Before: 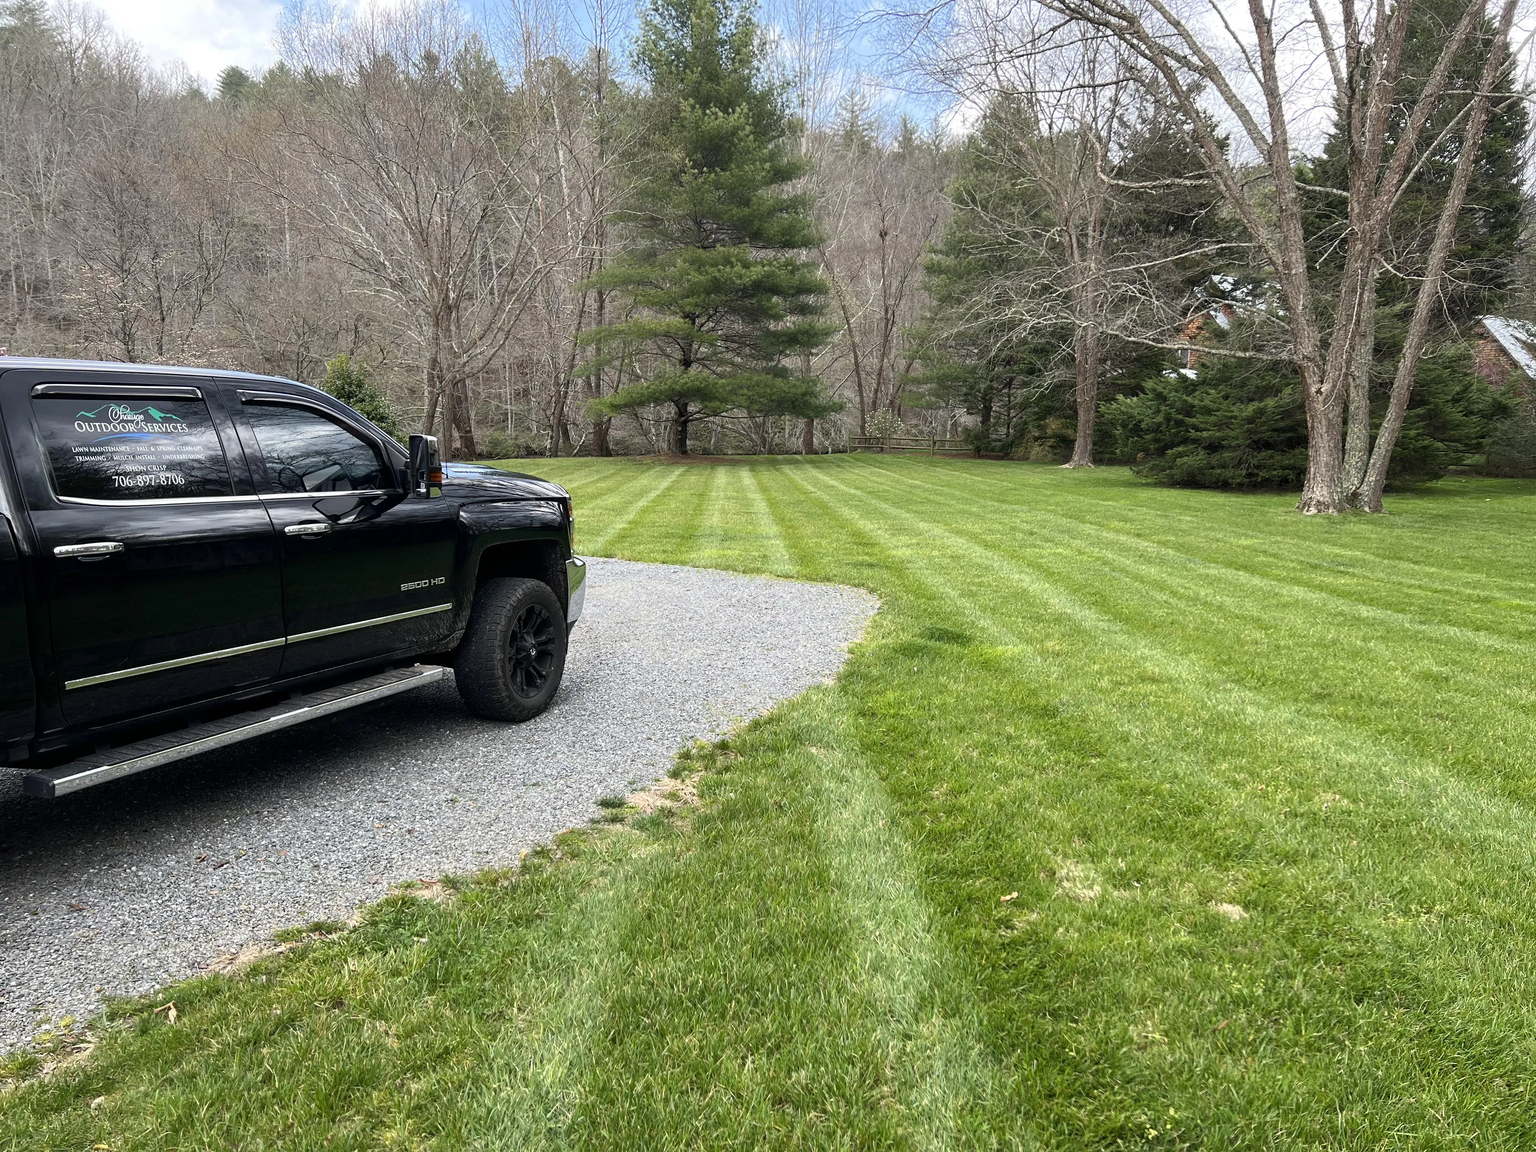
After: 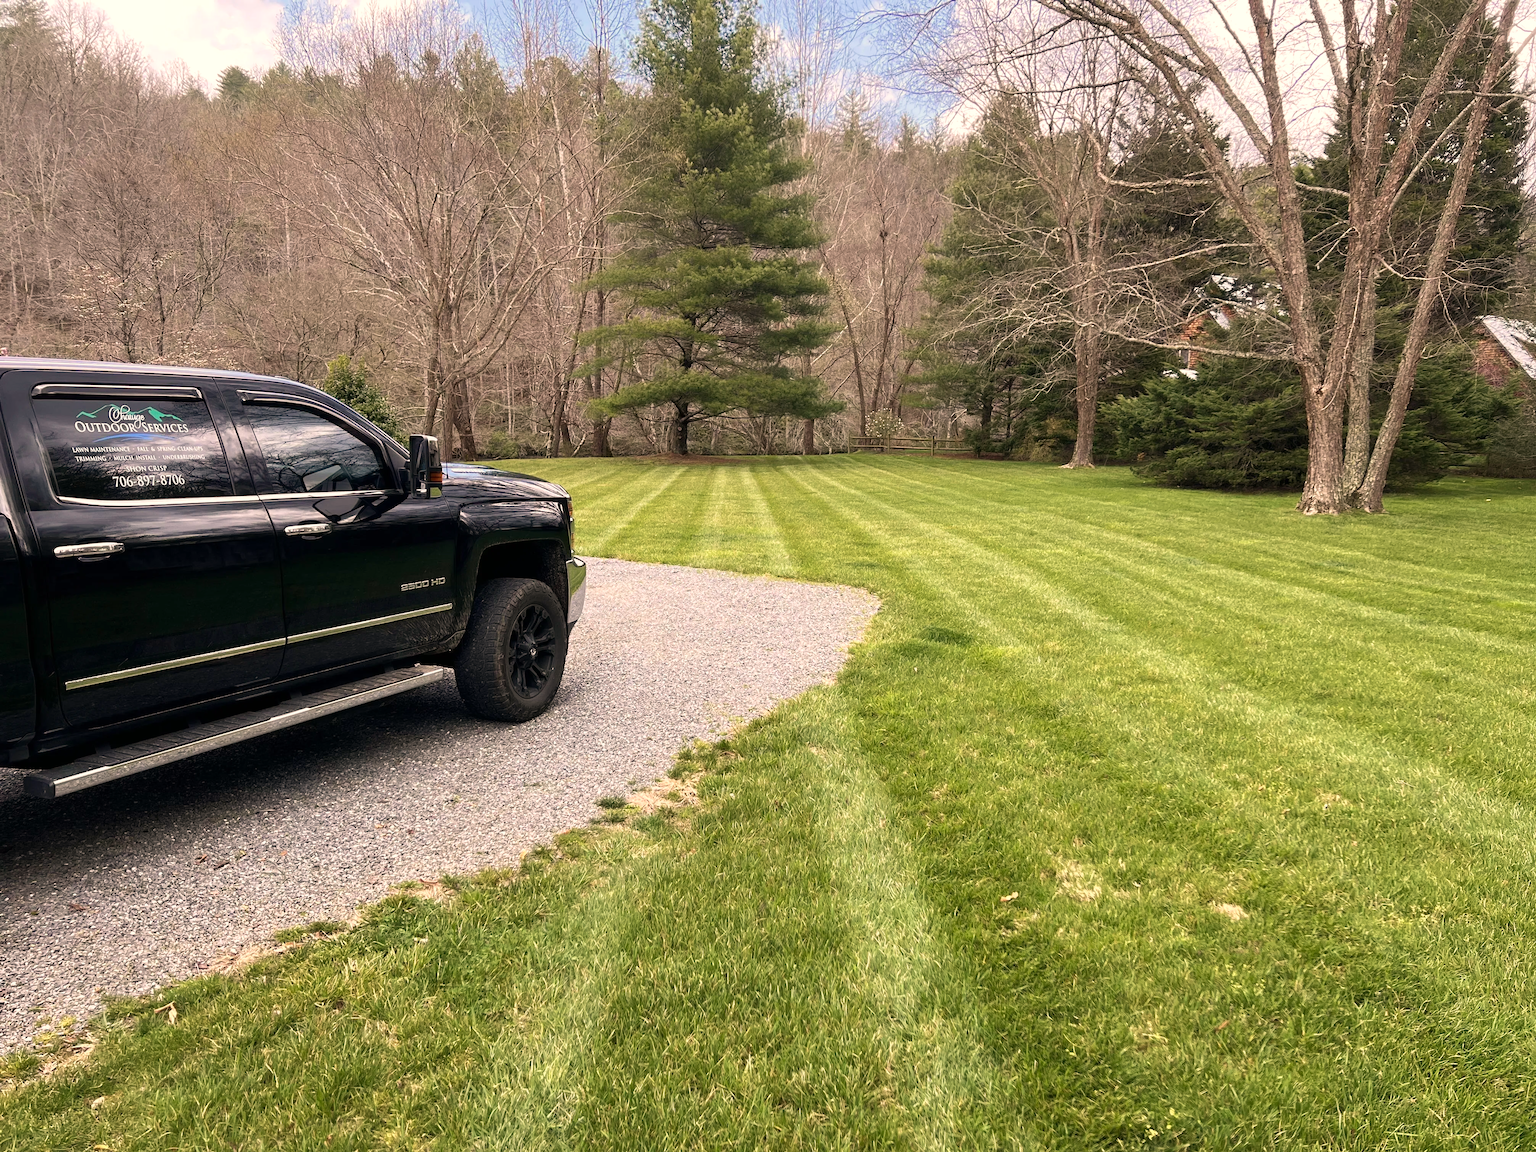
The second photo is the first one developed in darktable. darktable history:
white balance: red 1.127, blue 0.943
velvia: on, module defaults
